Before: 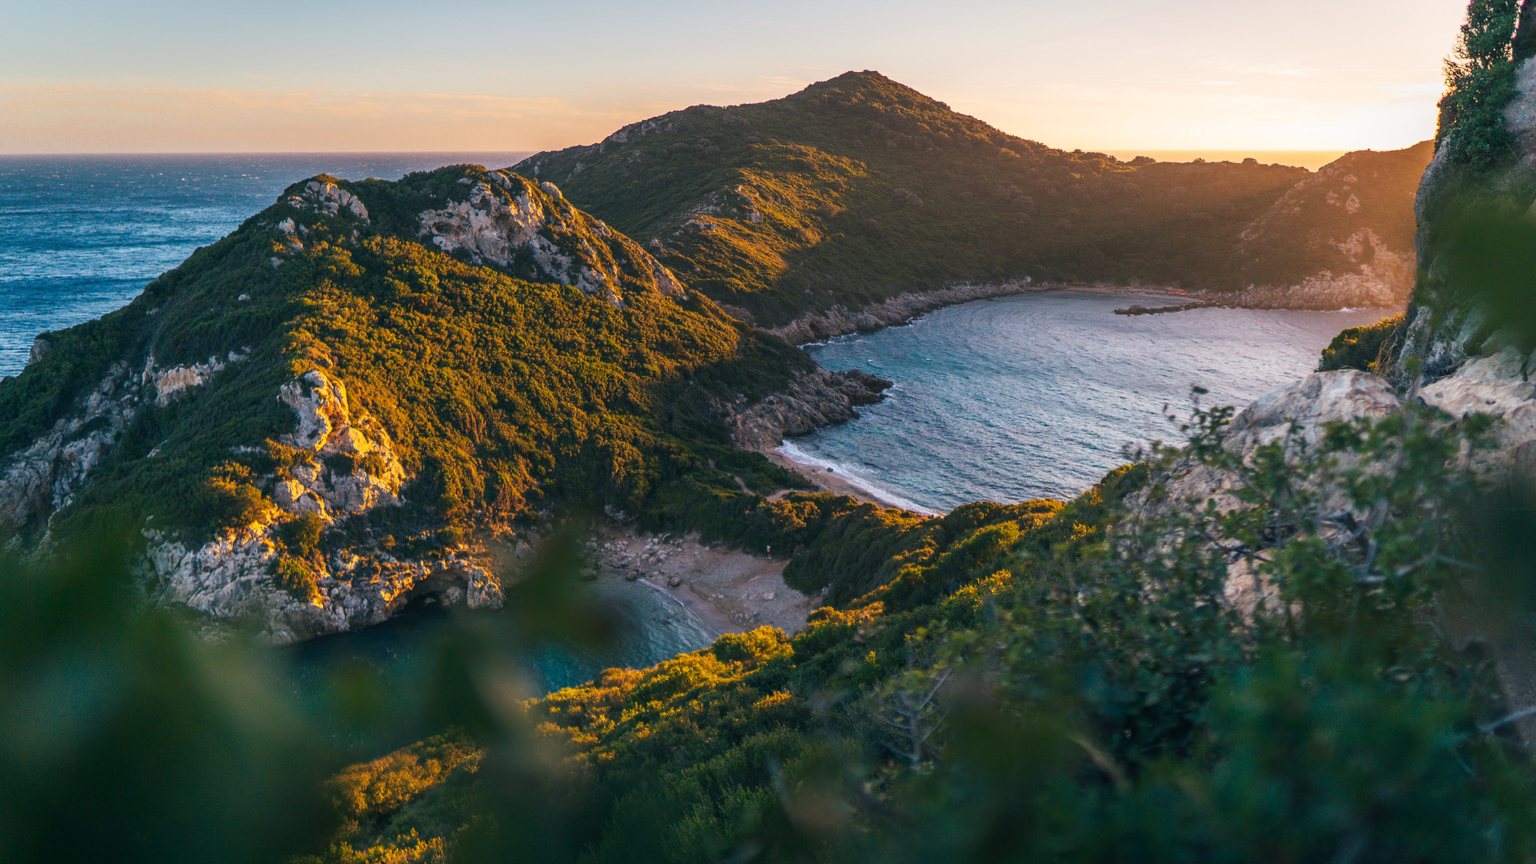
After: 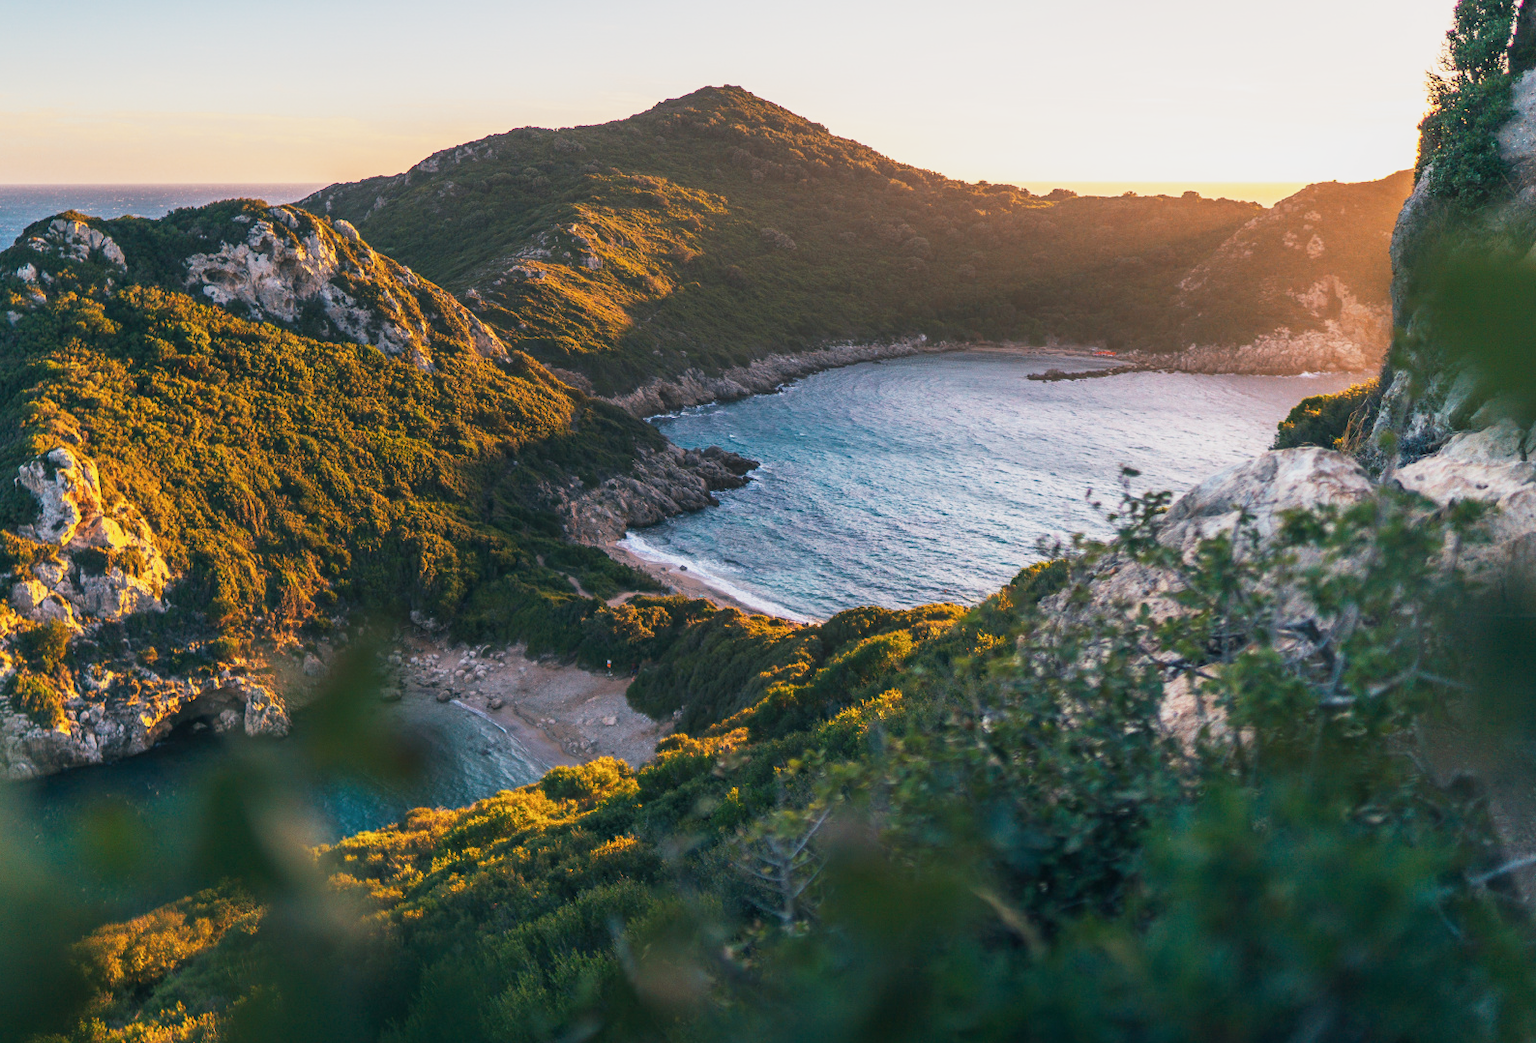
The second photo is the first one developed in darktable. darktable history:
crop: left 17.245%, bottom 0.018%
base curve: curves: ch0 [(0, 0) (0.088, 0.125) (0.176, 0.251) (0.354, 0.501) (0.613, 0.749) (1, 0.877)], preserve colors none
contrast brightness saturation: saturation -0.051
